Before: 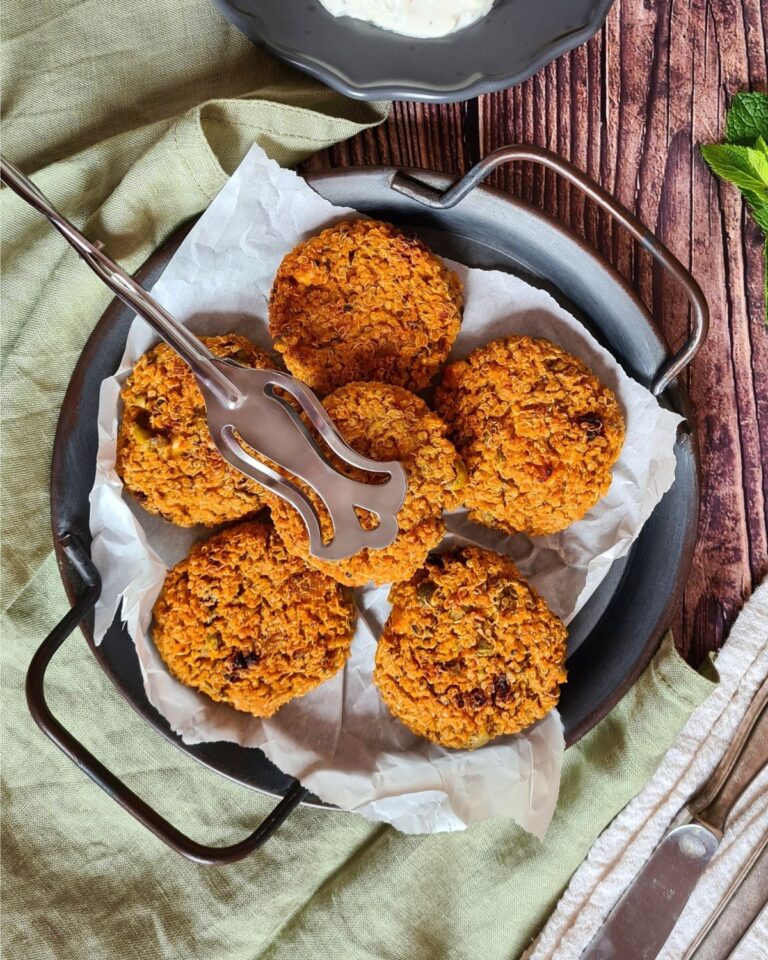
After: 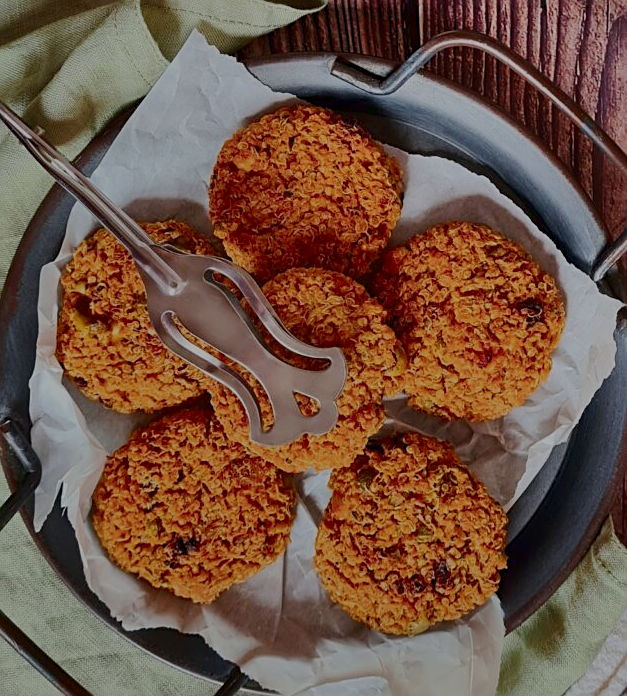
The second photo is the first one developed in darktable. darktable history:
crop: left 7.937%, top 11.973%, right 10.347%, bottom 15.463%
shadows and highlights: highlights color adjustment 55.44%, low approximation 0.01, soften with gaussian
filmic rgb: black relative exposure -15.91 EV, white relative exposure 7.95 EV, hardness 4.2, latitude 49.53%, contrast 0.505
sharpen: on, module defaults
contrast brightness saturation: contrast 0.225, brightness -0.189, saturation 0.231
